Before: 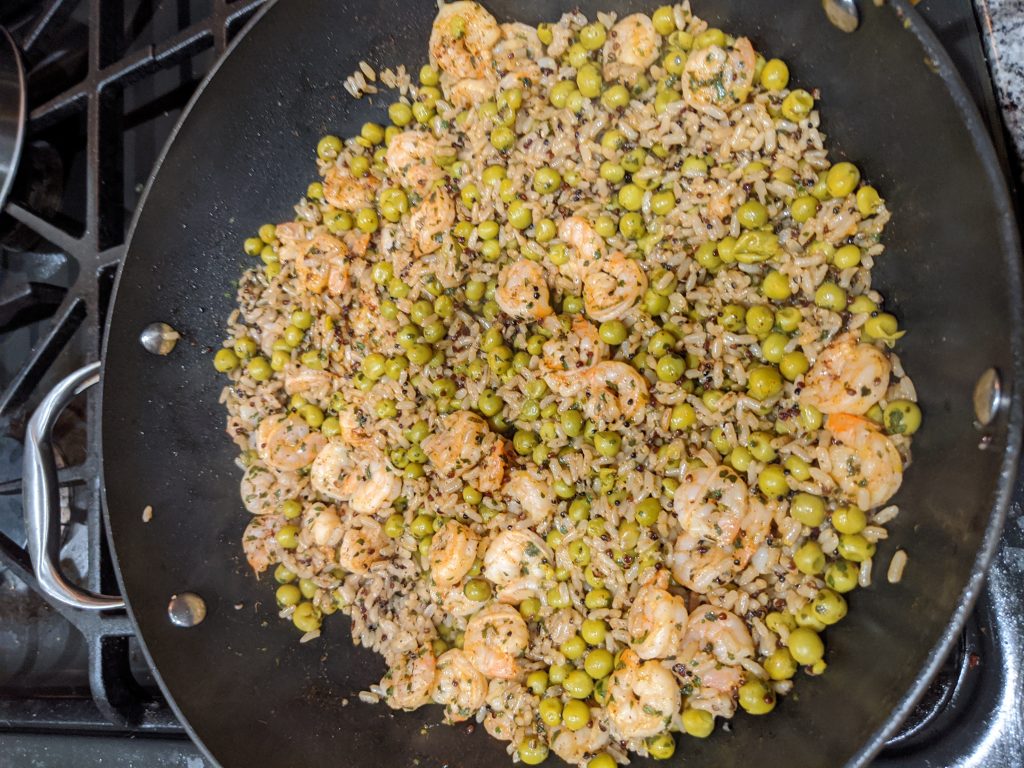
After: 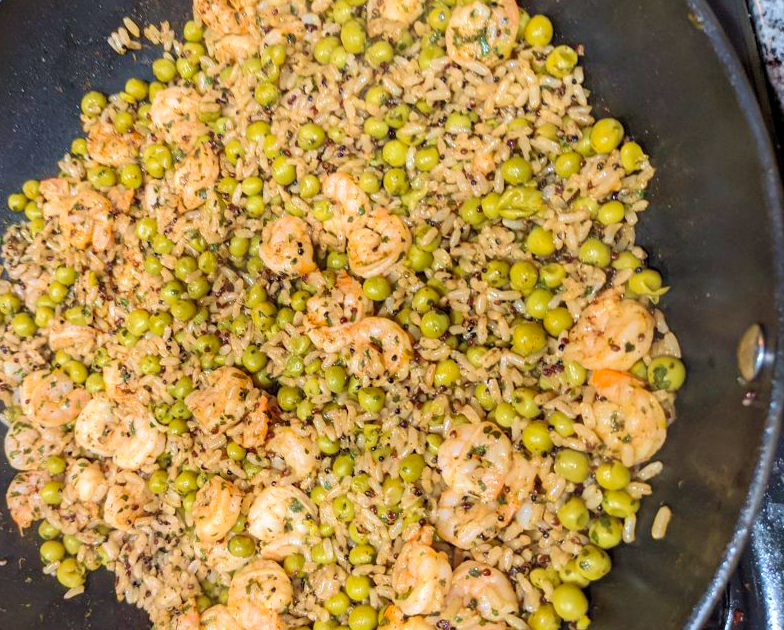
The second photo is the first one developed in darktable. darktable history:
contrast brightness saturation: contrast 0.07, brightness 0.08, saturation 0.18
velvia: strength 45%
crop: left 23.095%, top 5.827%, bottom 11.854%
contrast equalizer: octaves 7, y [[0.6 ×6], [0.55 ×6], [0 ×6], [0 ×6], [0 ×6]], mix 0.15
